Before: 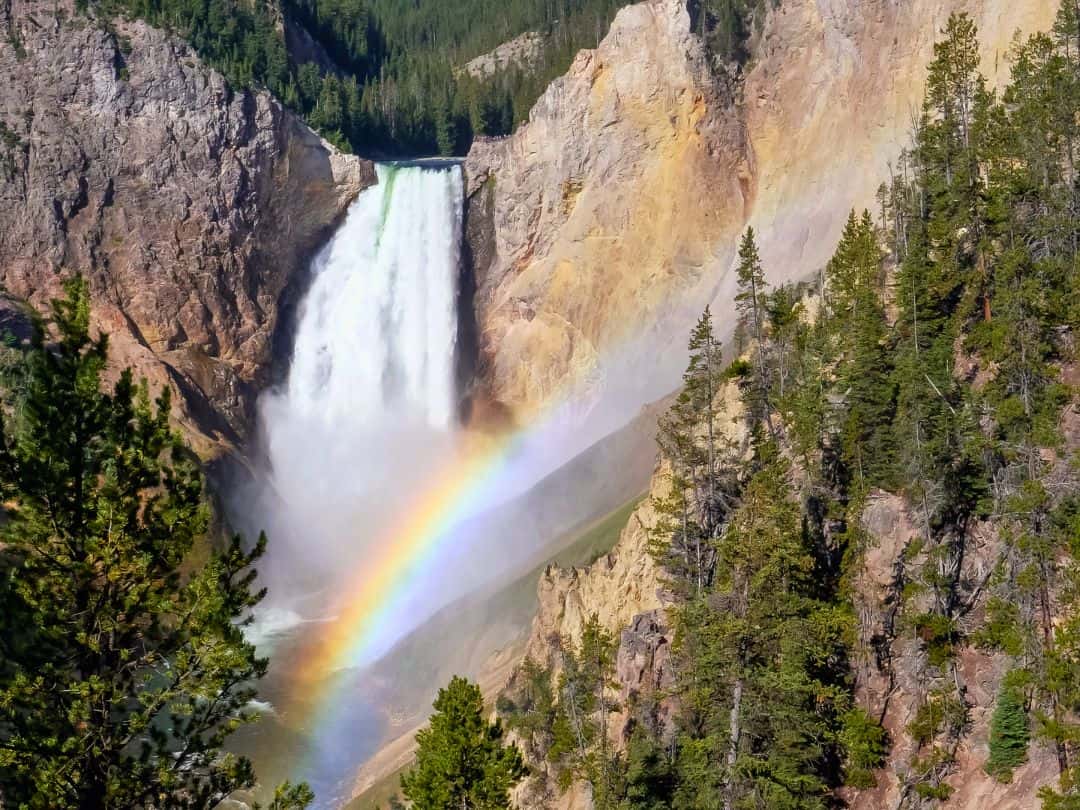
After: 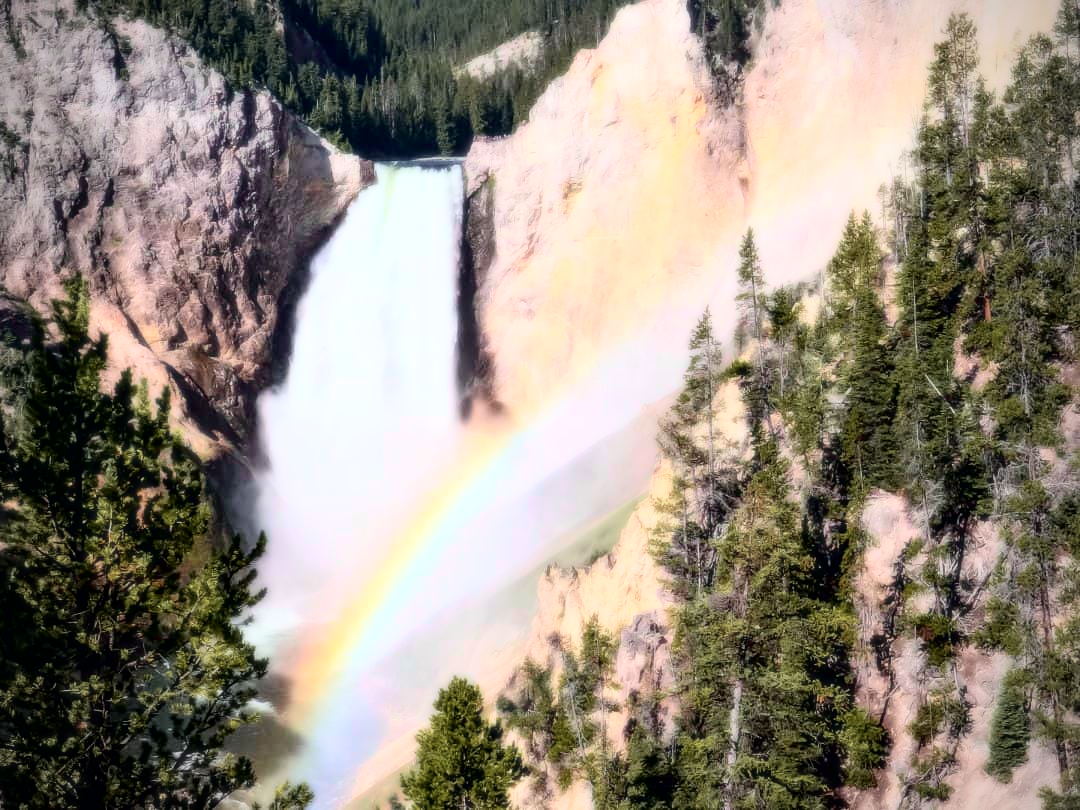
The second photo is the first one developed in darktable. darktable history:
bloom: size 0%, threshold 54.82%, strength 8.31%
vignetting: on, module defaults
tone curve: curves: ch0 [(0, 0) (0.049, 0.01) (0.154, 0.081) (0.491, 0.519) (0.748, 0.765) (1, 0.919)]; ch1 [(0, 0) (0.172, 0.123) (0.317, 0.272) (0.391, 0.424) (0.499, 0.497) (0.531, 0.541) (0.615, 0.608) (0.741, 0.783) (1, 1)]; ch2 [(0, 0) (0.411, 0.424) (0.483, 0.478) (0.546, 0.532) (0.652, 0.633) (1, 1)], color space Lab, independent channels, preserve colors none
